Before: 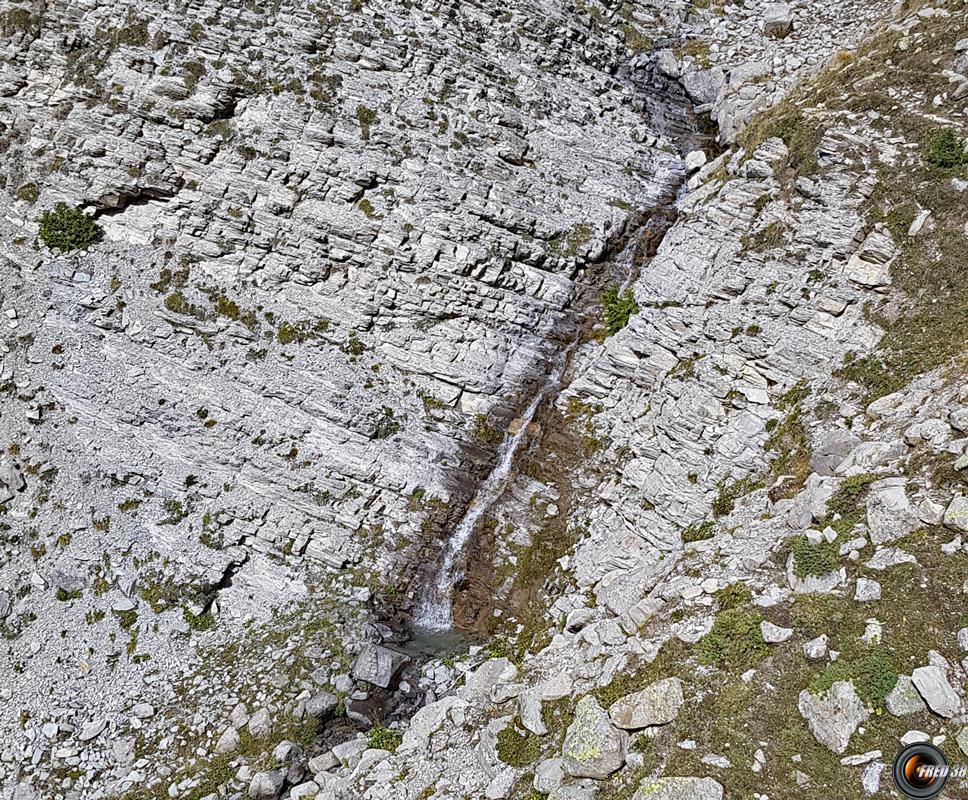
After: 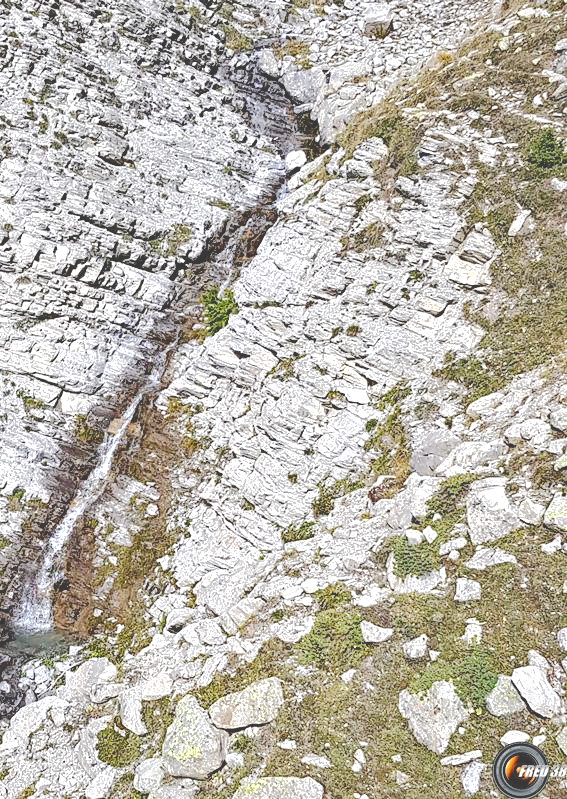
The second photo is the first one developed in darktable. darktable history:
exposure: black level correction 0, exposure 0.7 EV, compensate exposure bias true, compensate highlight preservation false
tone curve: curves: ch0 [(0, 0) (0.003, 0.232) (0.011, 0.232) (0.025, 0.232) (0.044, 0.233) (0.069, 0.234) (0.1, 0.237) (0.136, 0.247) (0.177, 0.258) (0.224, 0.283) (0.277, 0.332) (0.335, 0.401) (0.399, 0.483) (0.468, 0.56) (0.543, 0.637) (0.623, 0.706) (0.709, 0.764) (0.801, 0.816) (0.898, 0.859) (1, 1)], preserve colors none
crop: left 41.402%
